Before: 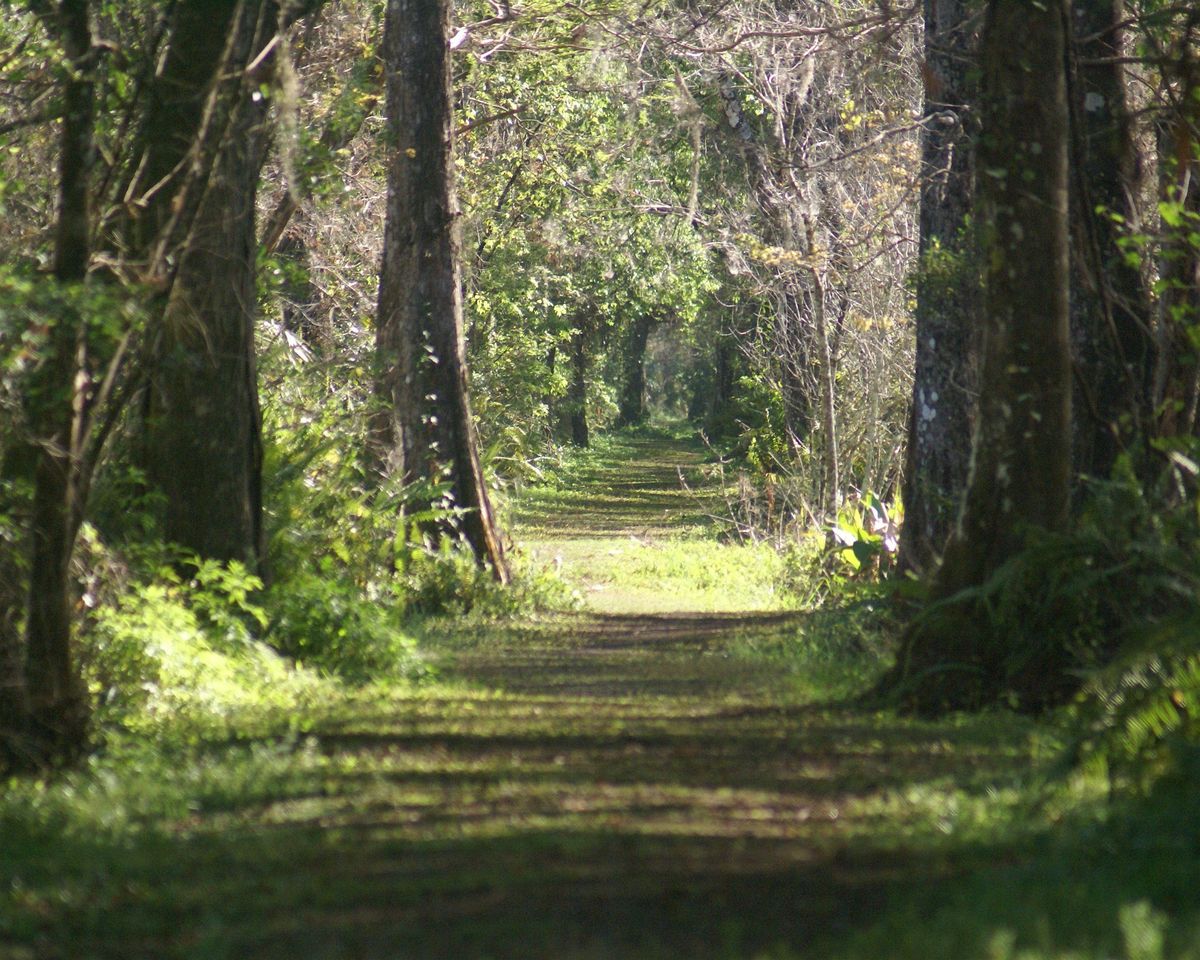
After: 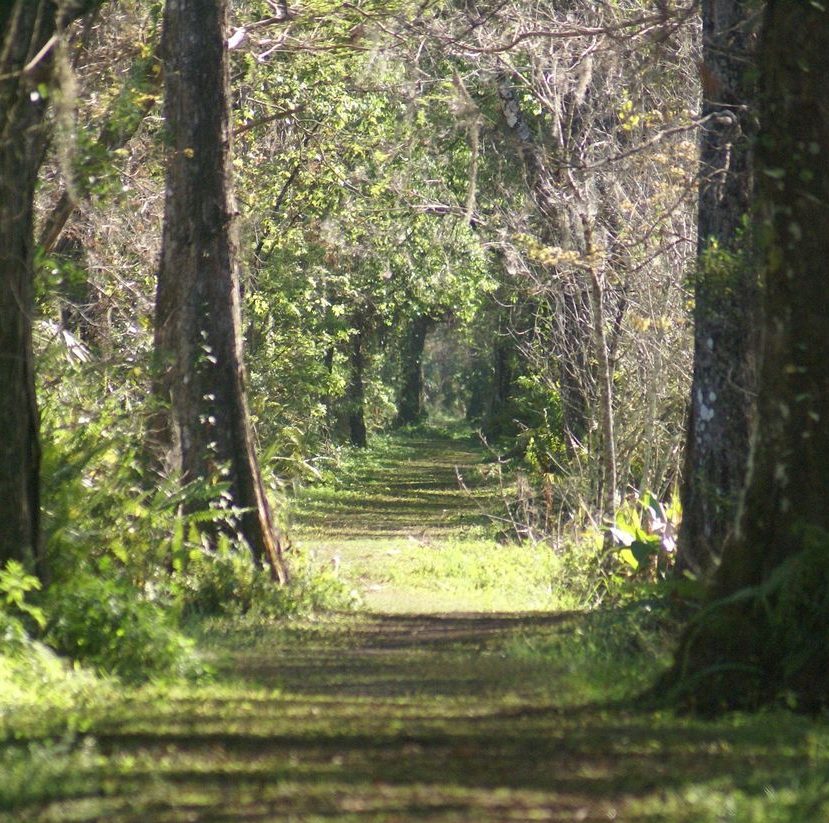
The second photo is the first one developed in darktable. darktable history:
crop: left 18.53%, right 12.342%, bottom 14.195%
